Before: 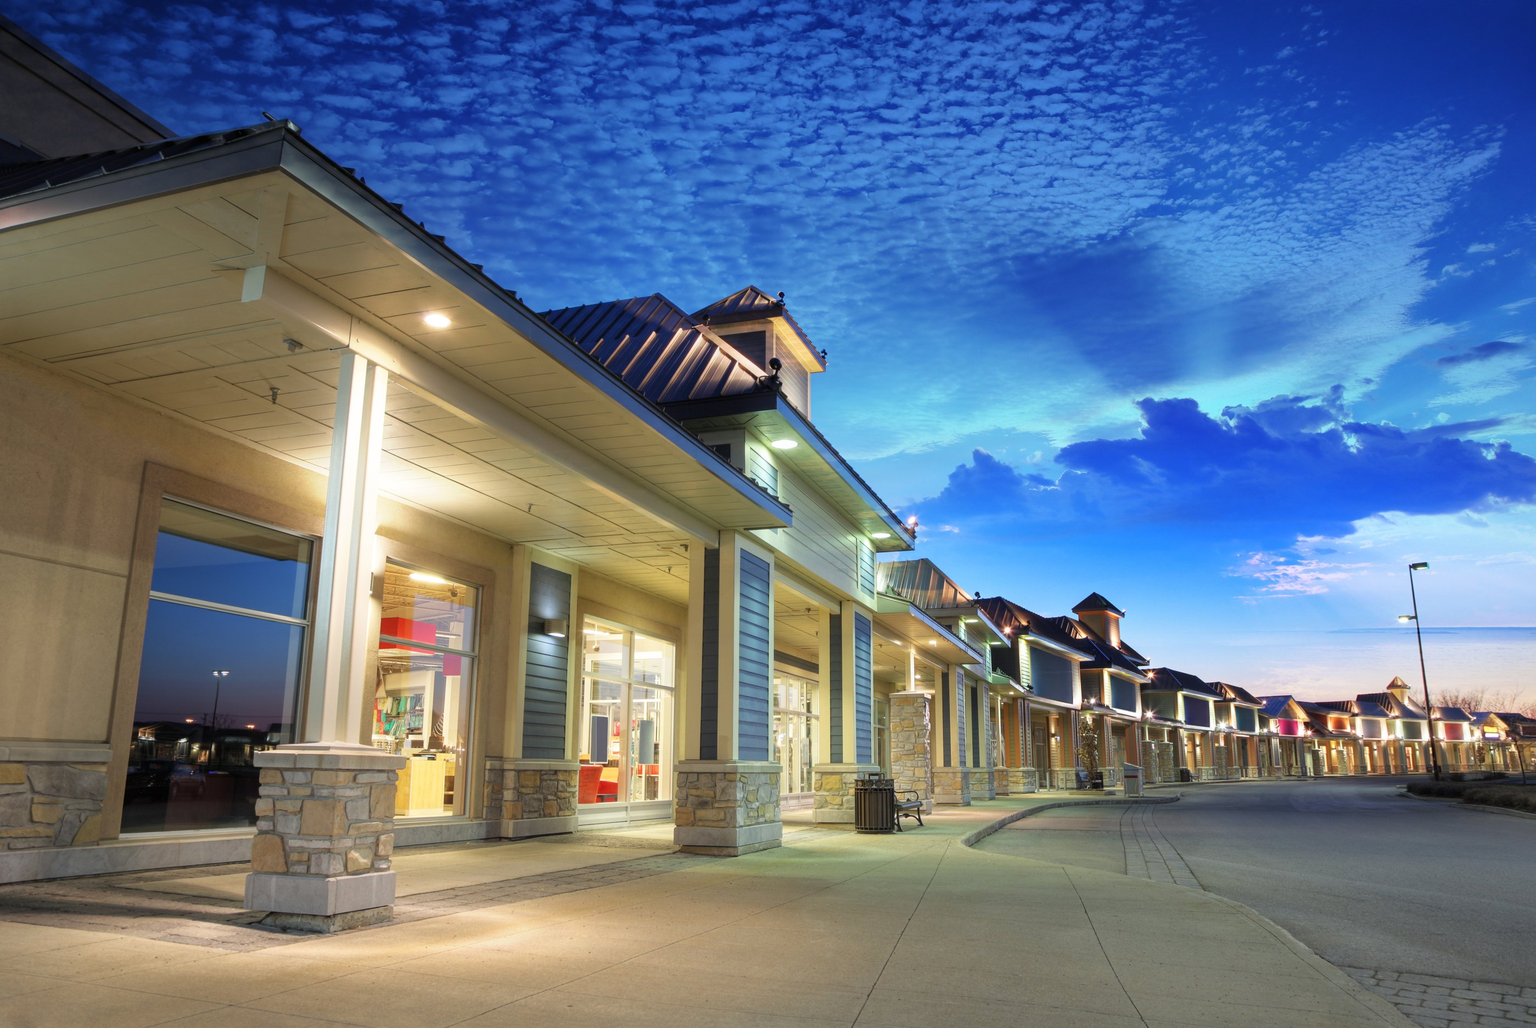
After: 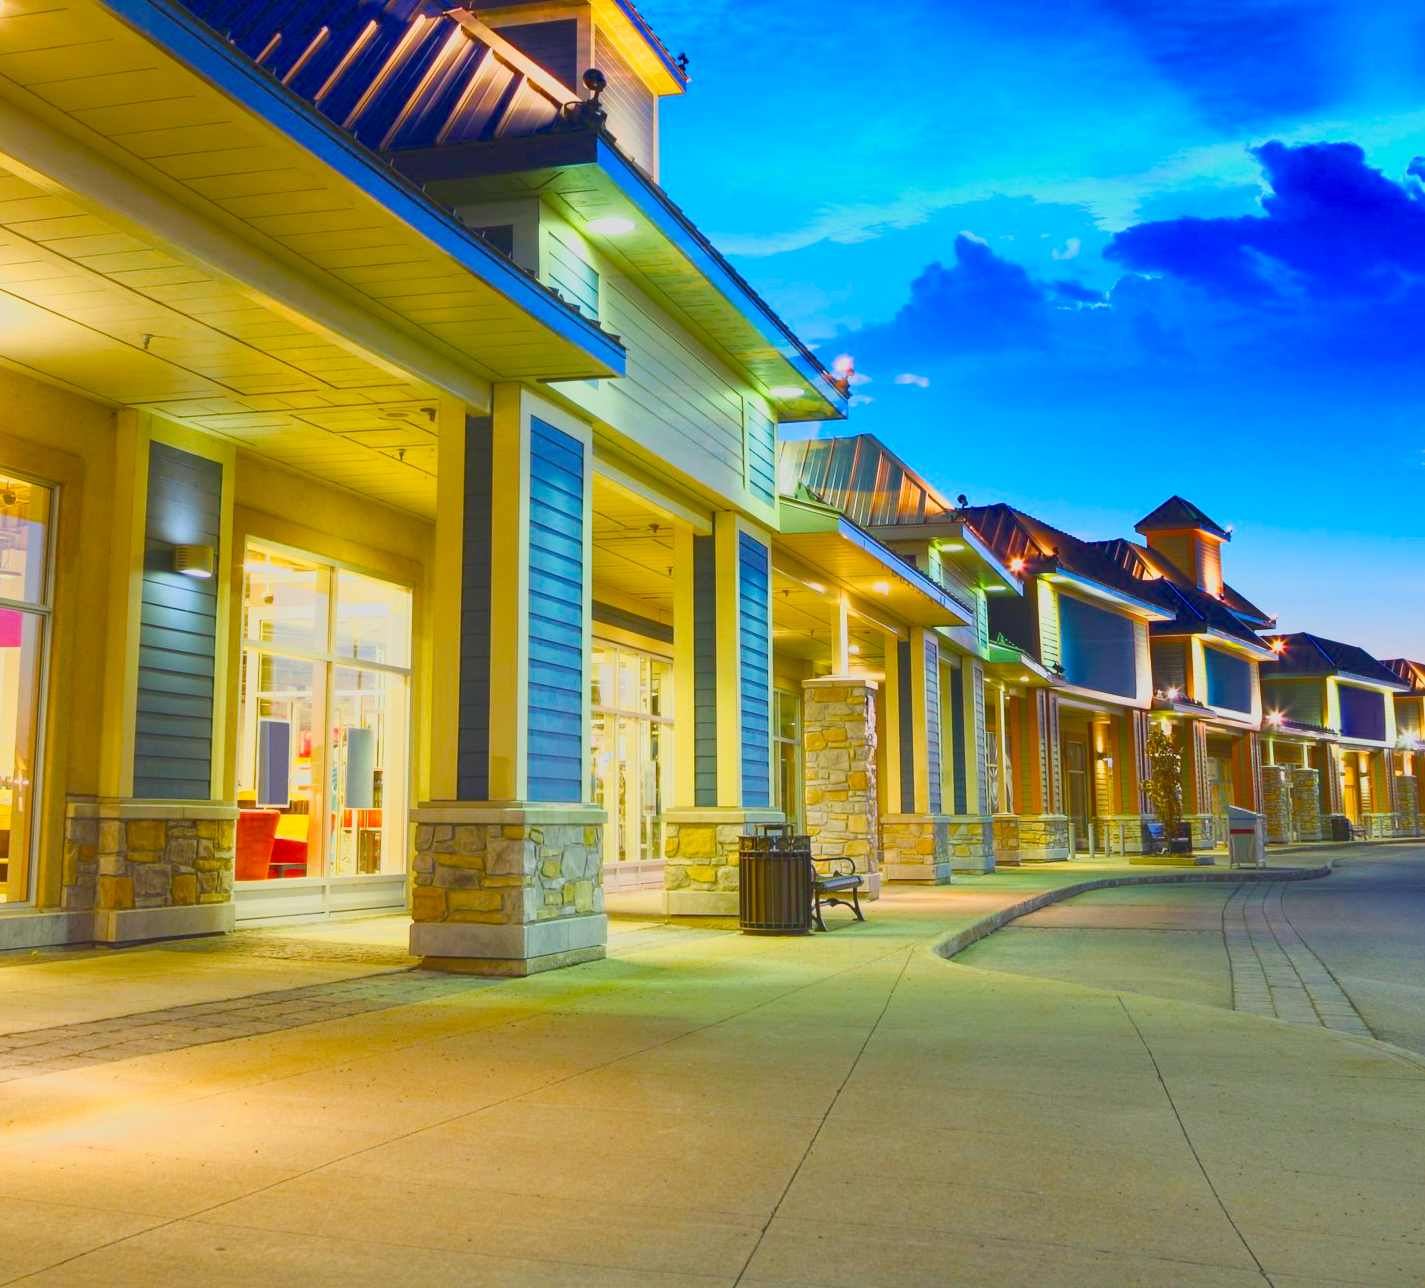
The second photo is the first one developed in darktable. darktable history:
color balance rgb: linear chroma grading › shadows 10%, linear chroma grading › highlights 10%, linear chroma grading › global chroma 15%, linear chroma grading › mid-tones 15%, perceptual saturation grading › global saturation 40%, perceptual saturation grading › highlights -25%, perceptual saturation grading › mid-tones 35%, perceptual saturation grading › shadows 35%, perceptual brilliance grading › global brilliance 11.29%, global vibrance 11.29%
tone curve: curves: ch0 [(0, 0.148) (0.191, 0.225) (0.712, 0.695) (0.864, 0.797) (1, 0.839)]
crop and rotate: left 29.237%, top 31.152%, right 19.807%
